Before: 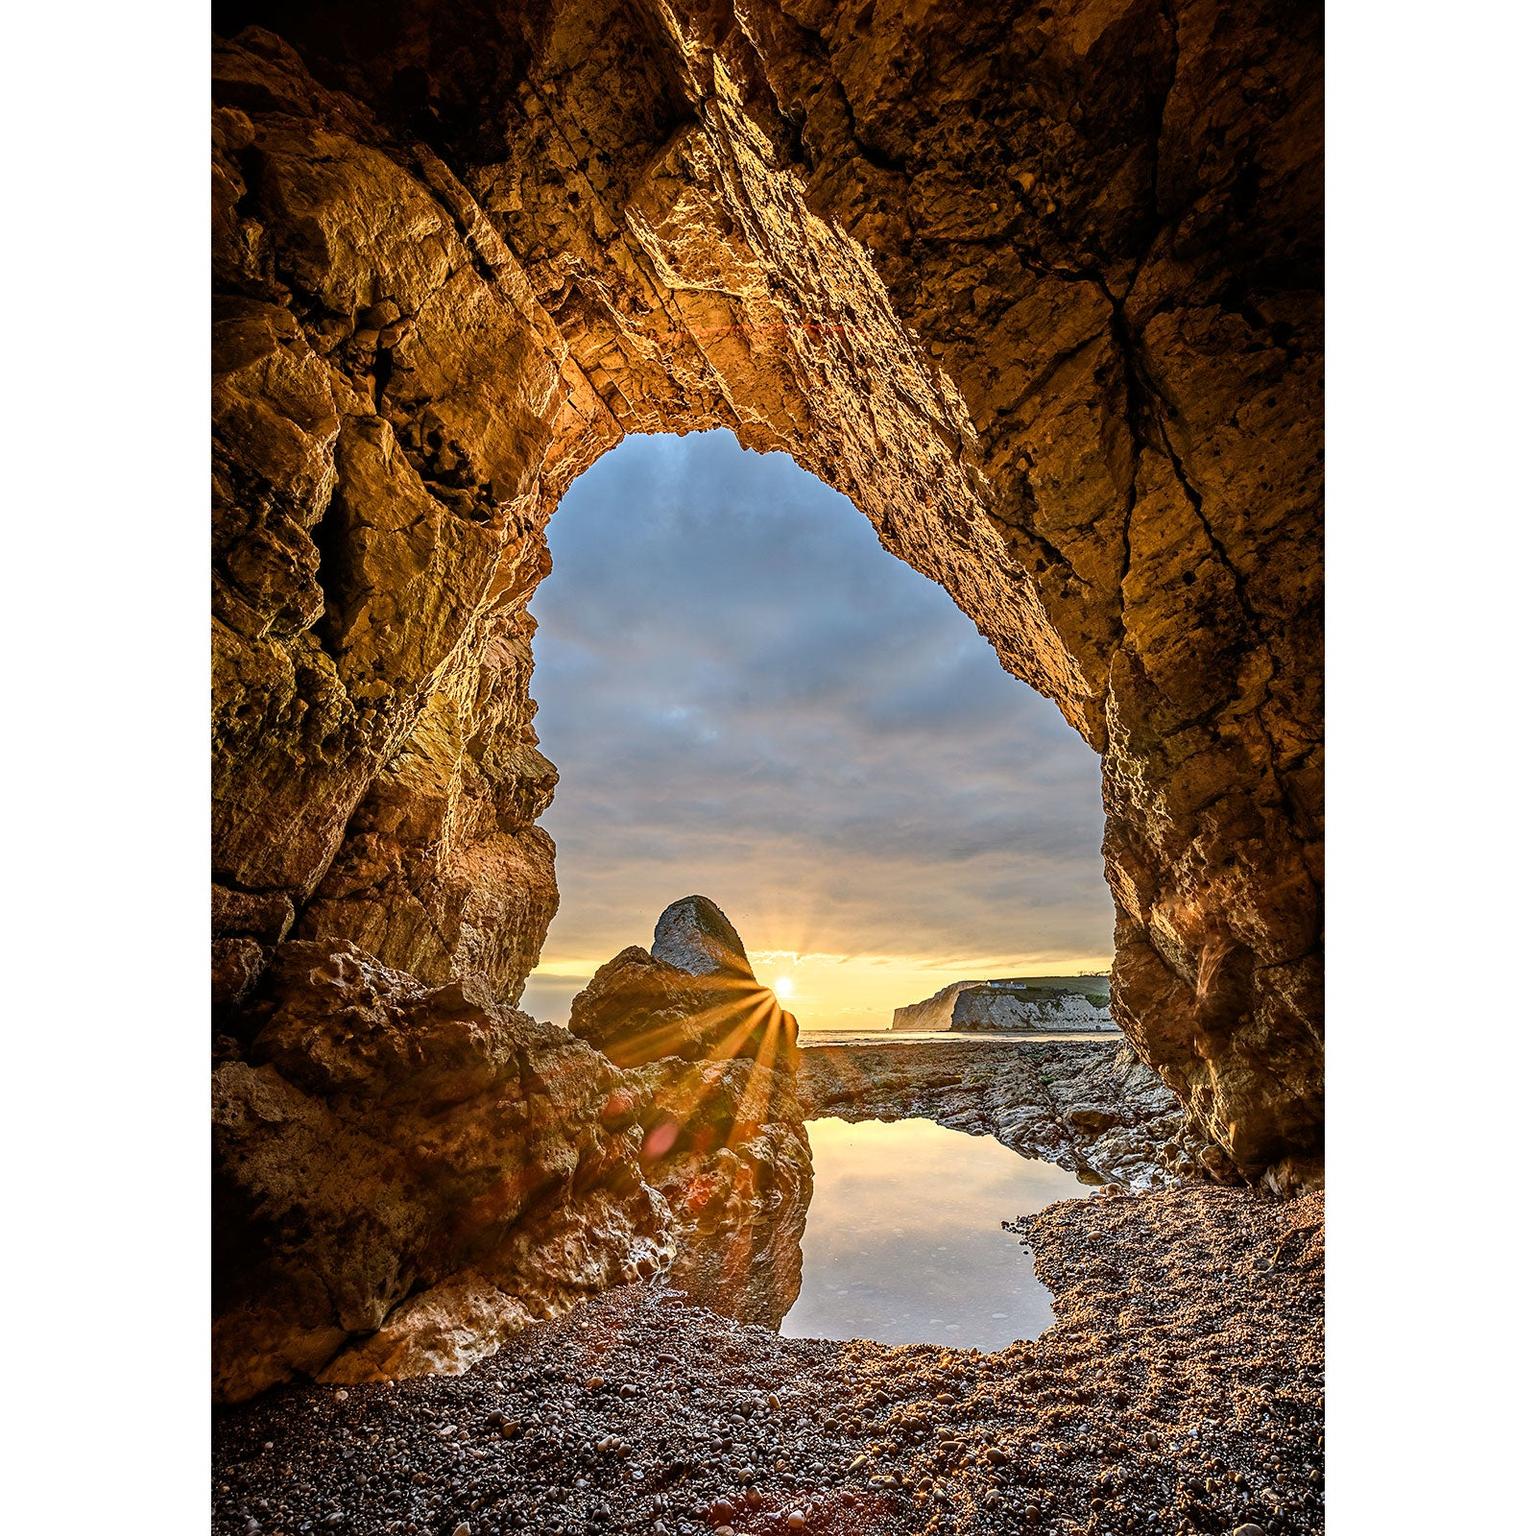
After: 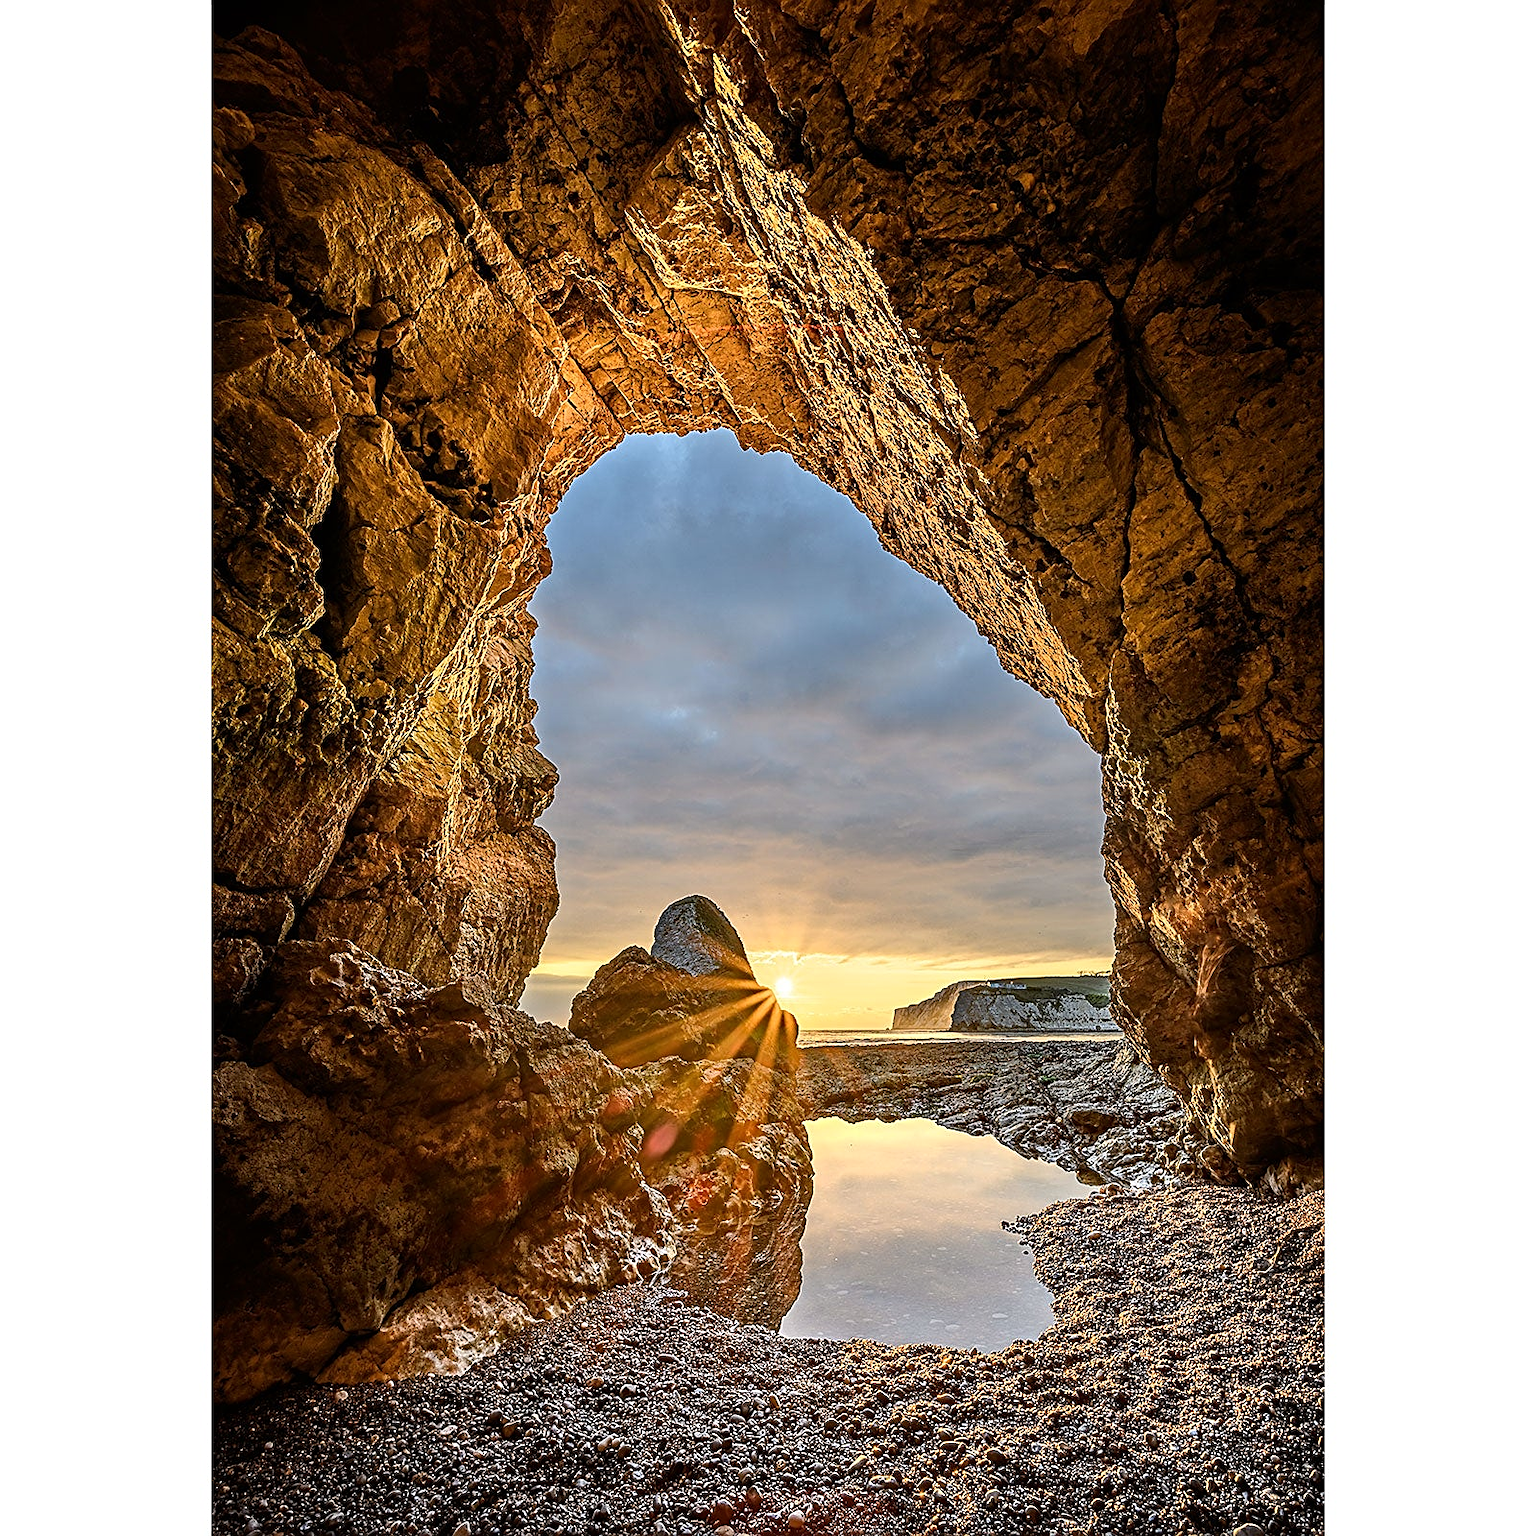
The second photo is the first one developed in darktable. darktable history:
sharpen: on, module defaults
contrast brightness saturation: contrast 0.07
